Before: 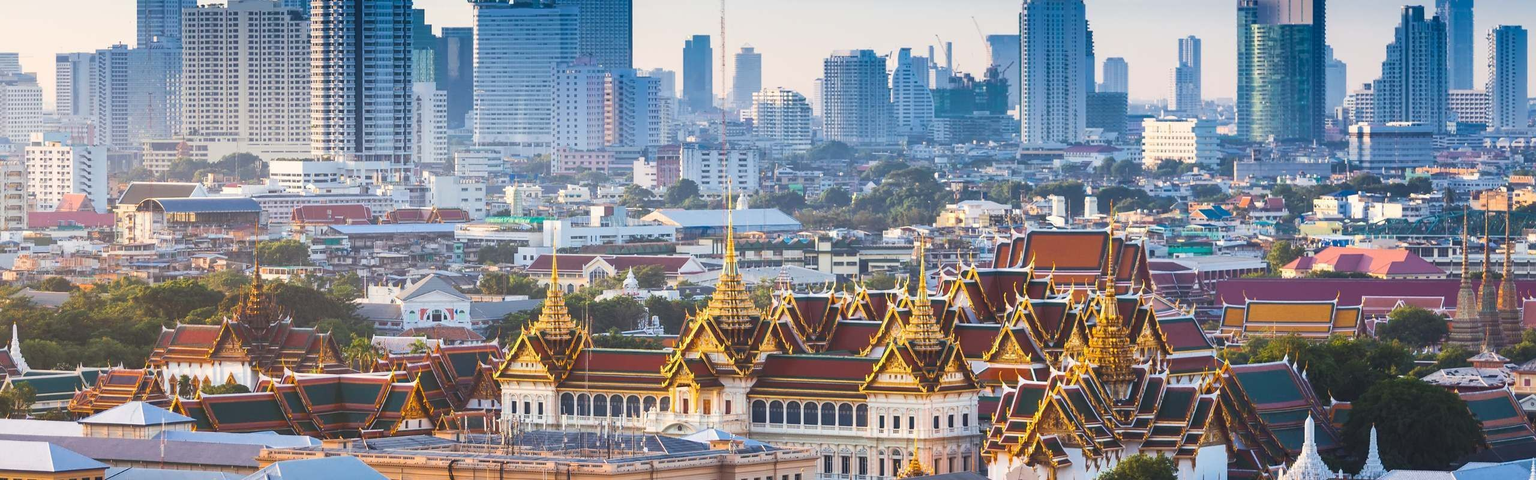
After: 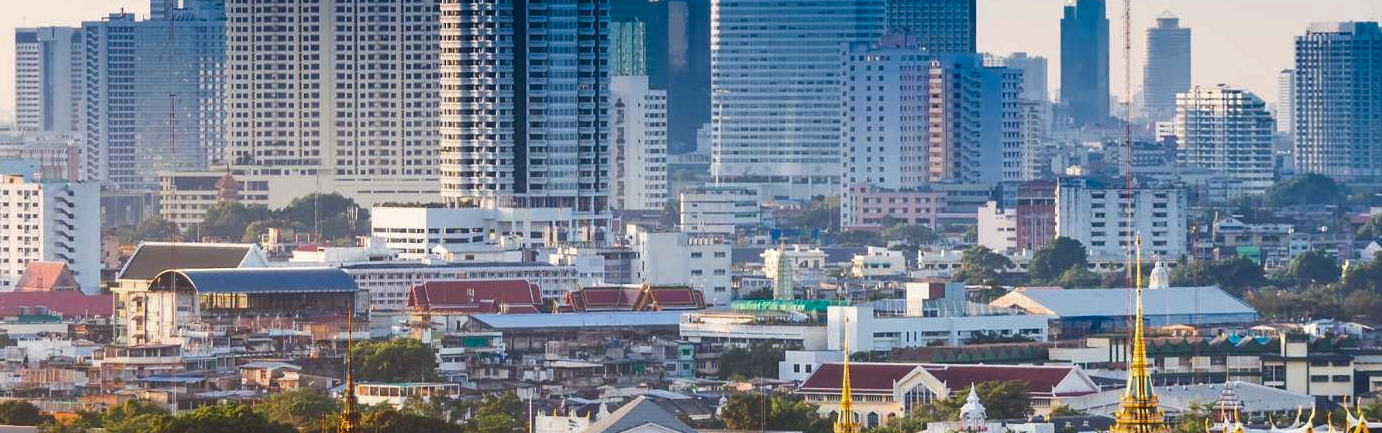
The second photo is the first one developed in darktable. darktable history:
crop and rotate: left 3.061%, top 7.675%, right 42.922%, bottom 38.192%
contrast brightness saturation: brightness -0.214, saturation 0.08
